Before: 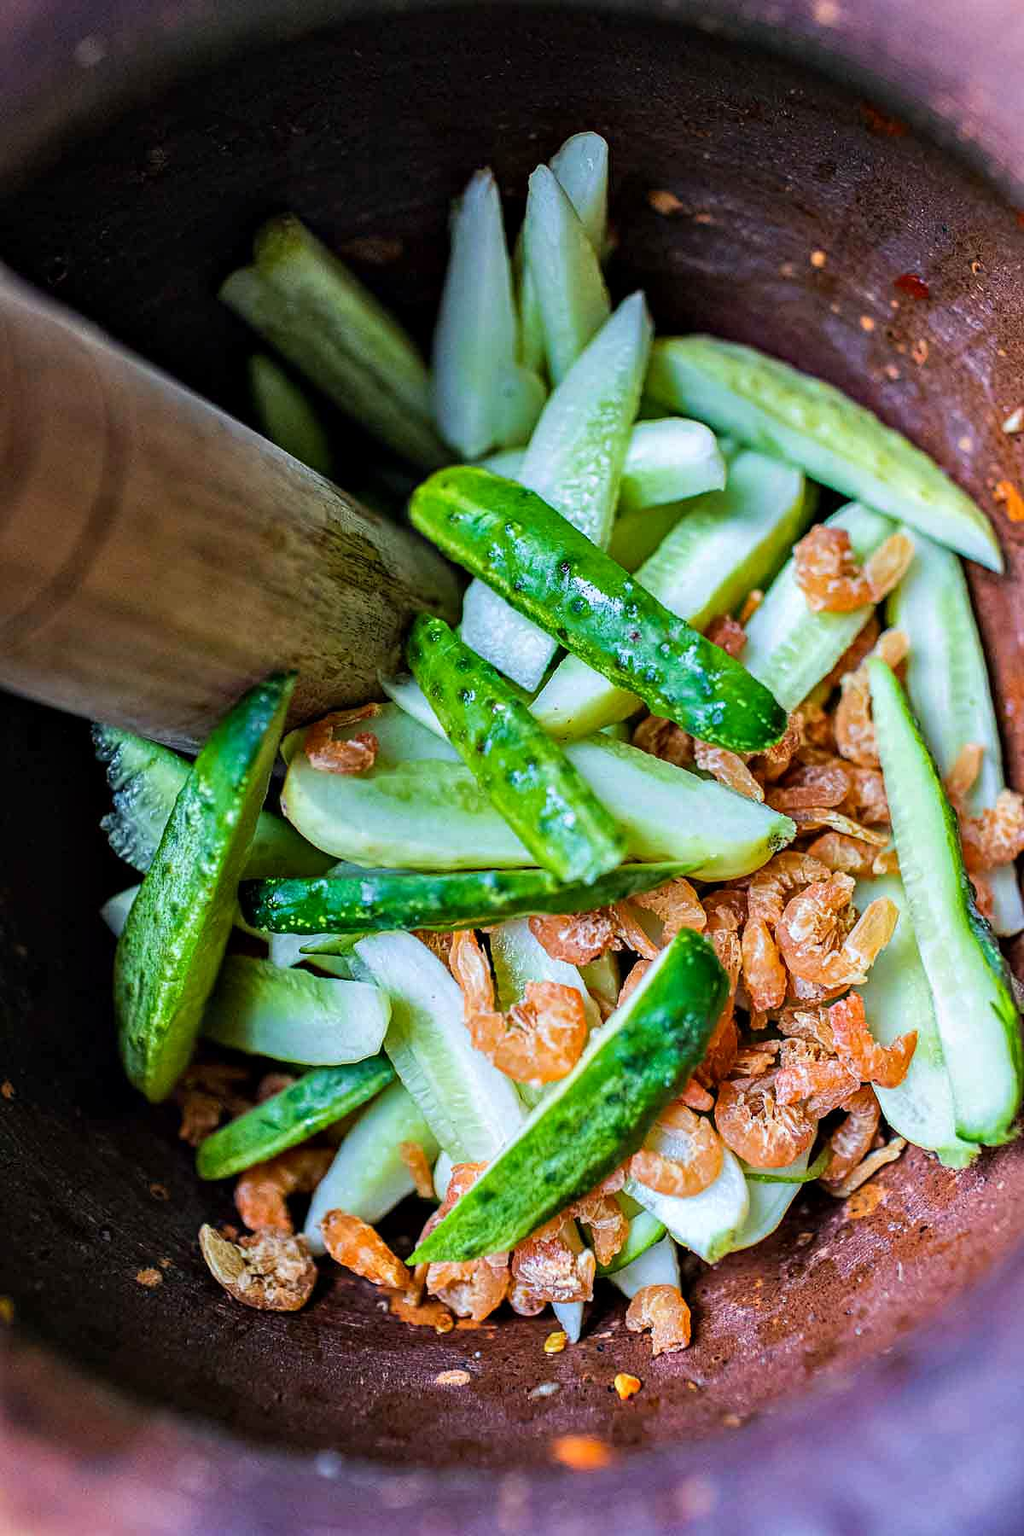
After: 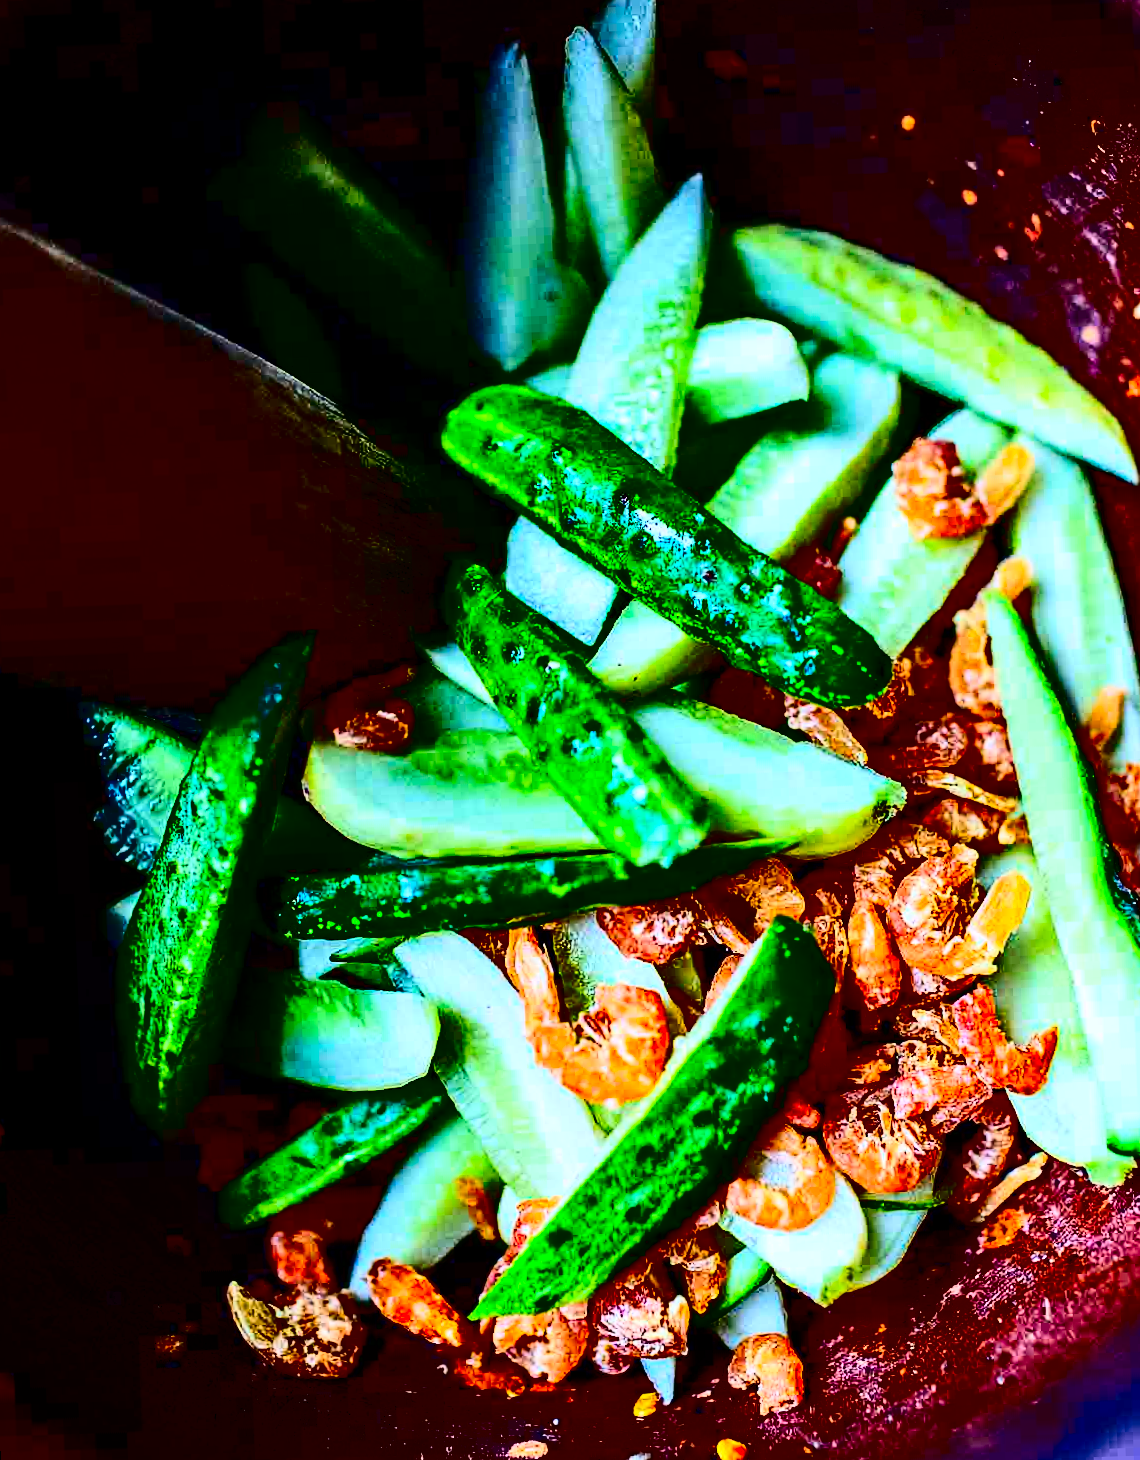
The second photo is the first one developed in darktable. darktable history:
crop: left 1.507%, top 6.147%, right 1.379%, bottom 6.637%
contrast brightness saturation: contrast 0.77, brightness -1, saturation 1
rotate and perspective: rotation -2.12°, lens shift (vertical) 0.009, lens shift (horizontal) -0.008, automatic cropping original format, crop left 0.036, crop right 0.964, crop top 0.05, crop bottom 0.959
